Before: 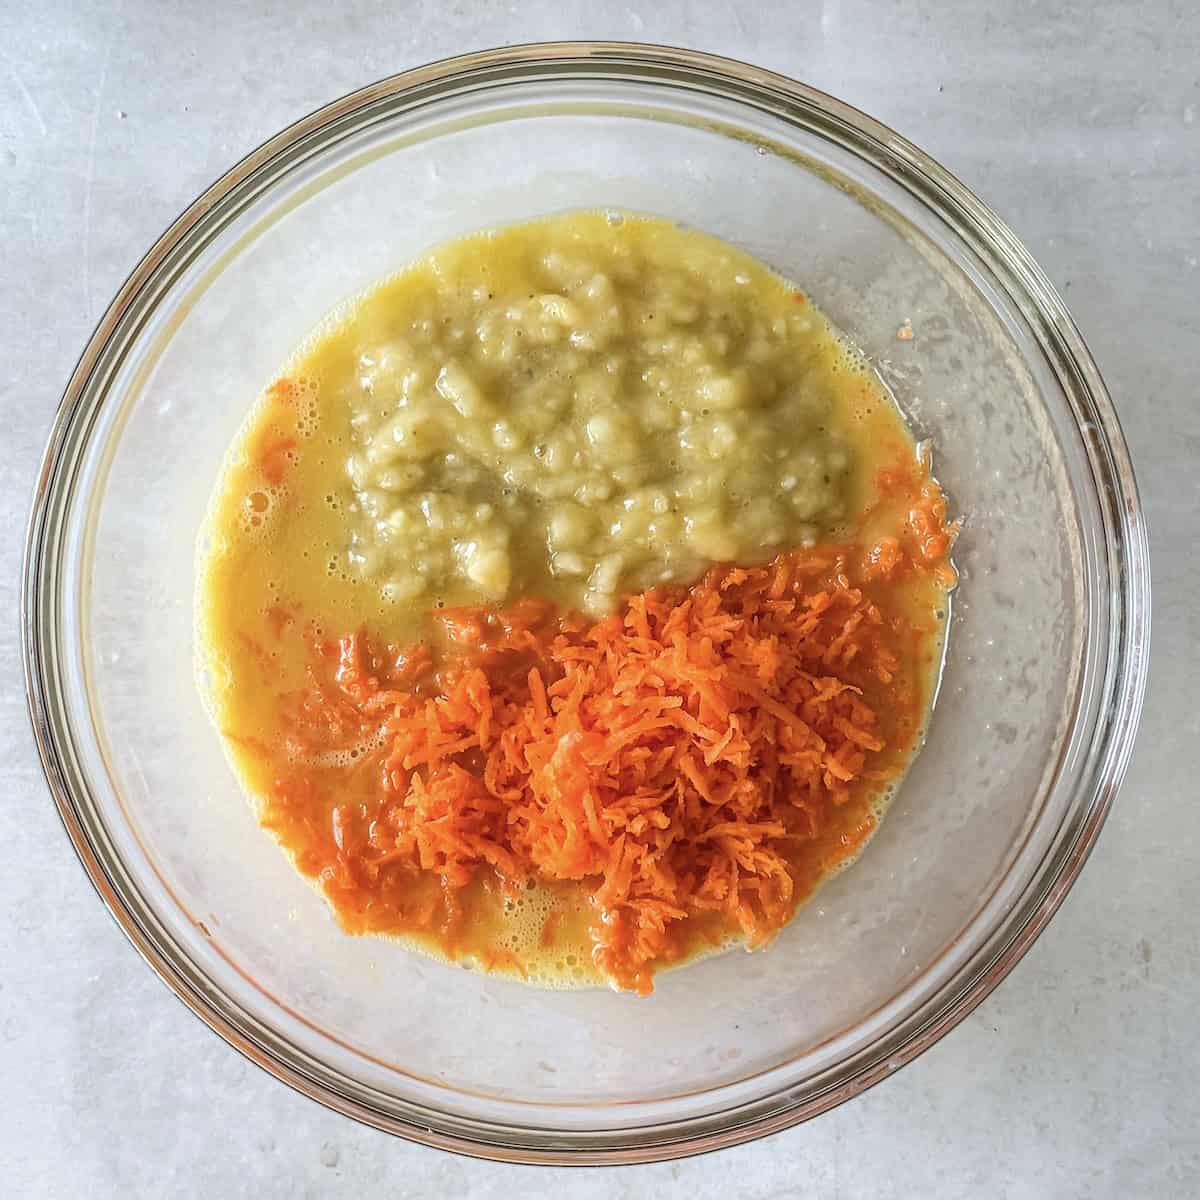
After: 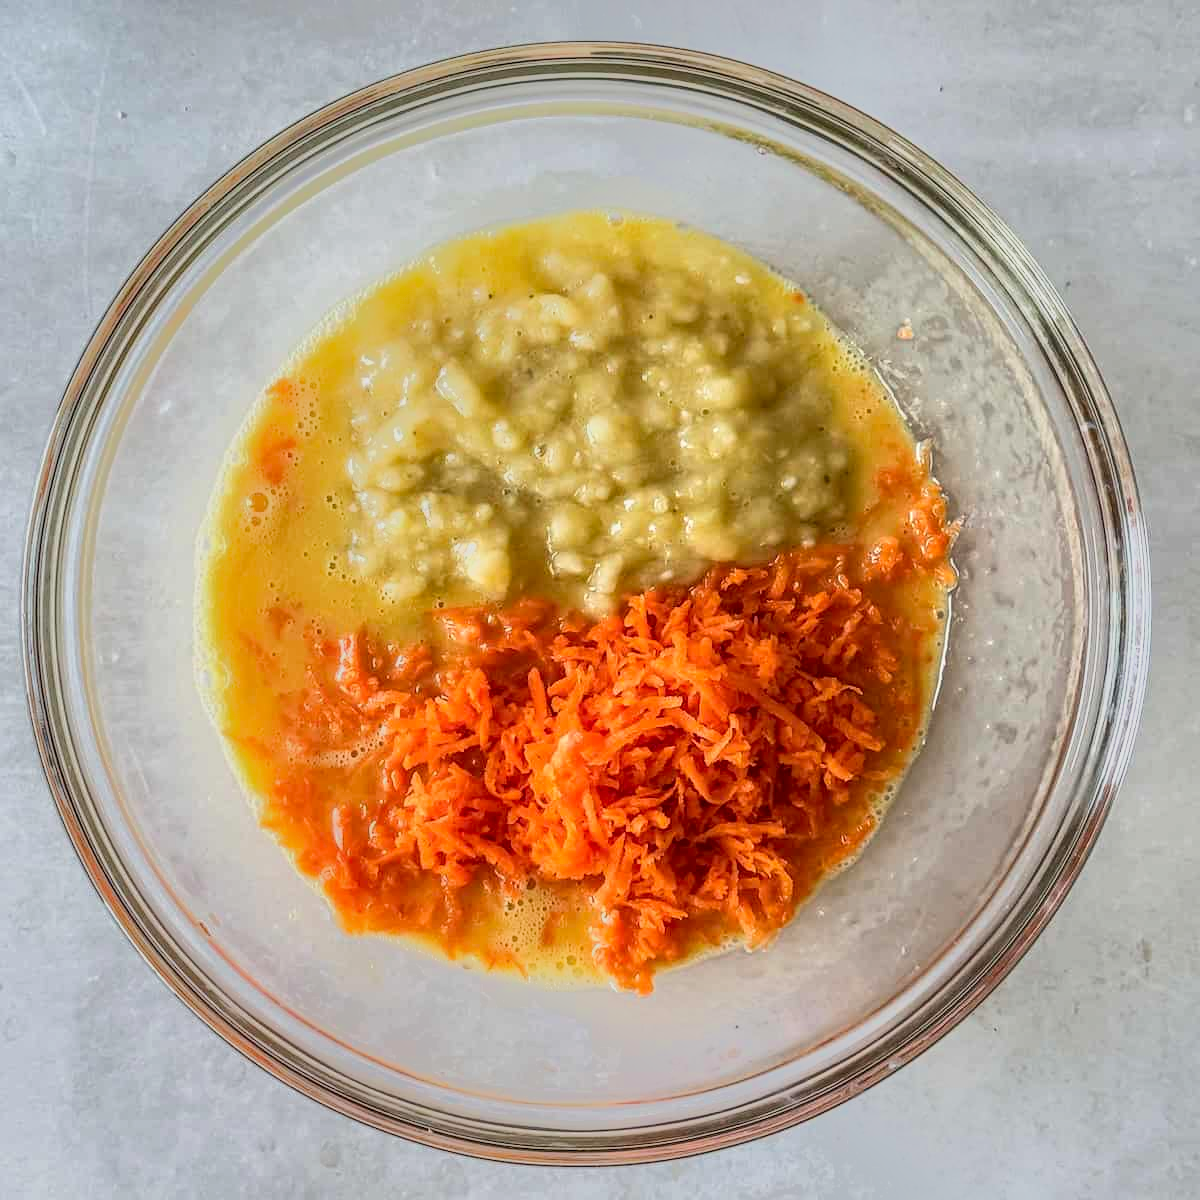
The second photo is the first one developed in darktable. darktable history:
local contrast: on, module defaults
tone equalizer: -7 EV -0.63 EV, -6 EV 1 EV, -5 EV -0.45 EV, -4 EV 0.43 EV, -3 EV 0.41 EV, -2 EV 0.15 EV, -1 EV -0.15 EV, +0 EV -0.39 EV, smoothing diameter 25%, edges refinement/feathering 10, preserve details guided filter
